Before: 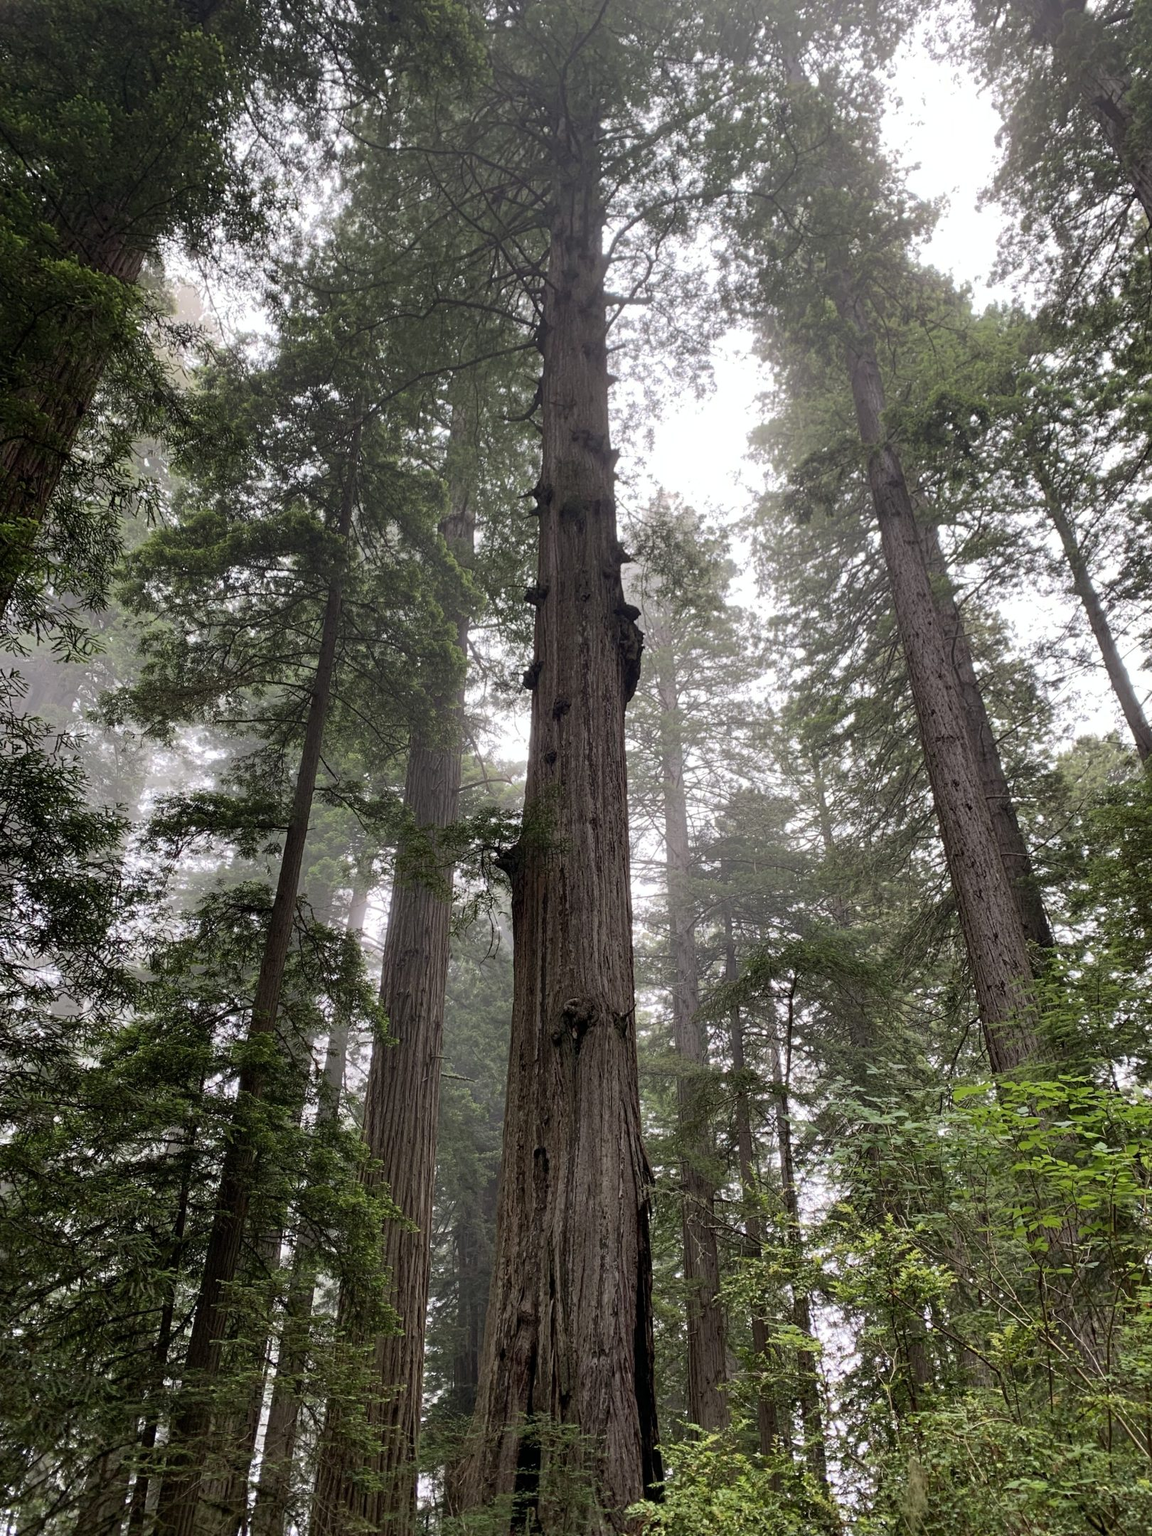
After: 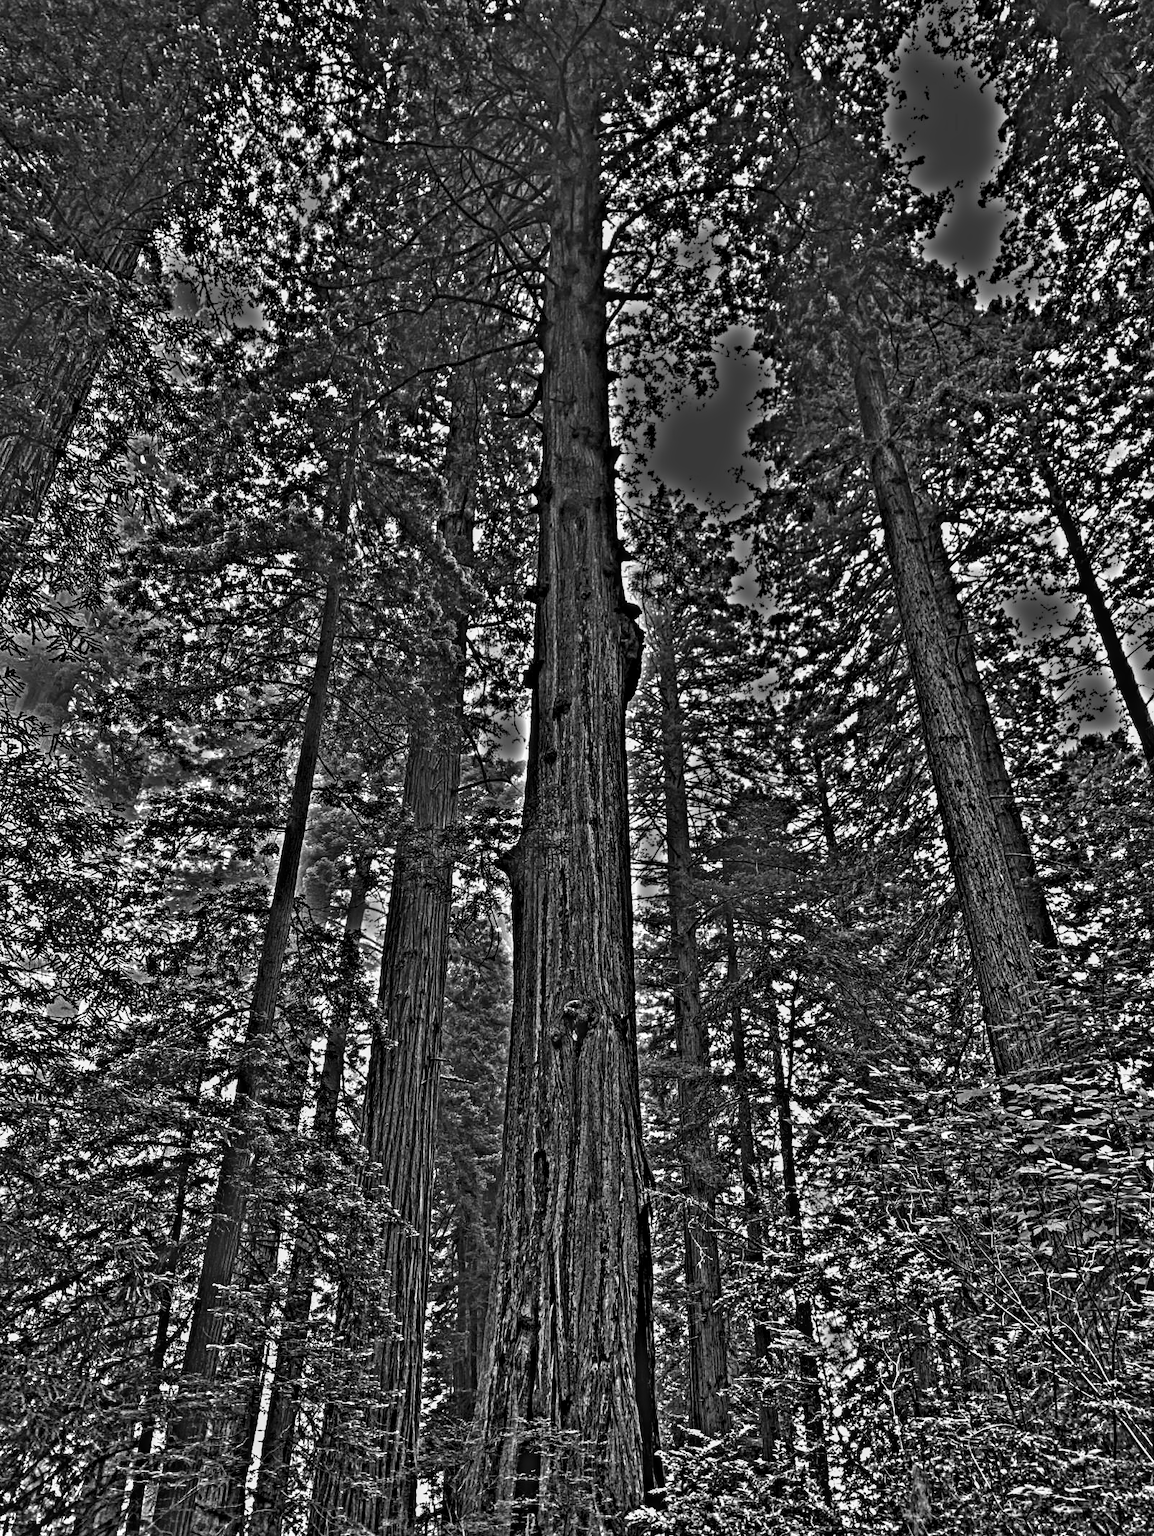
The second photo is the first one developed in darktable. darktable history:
crop: left 0.434%, top 0.485%, right 0.244%, bottom 0.386%
levels: mode automatic, black 8.58%, gray 59.42%, levels [0, 0.445, 1]
highpass: on, module defaults
local contrast: detail 130%
